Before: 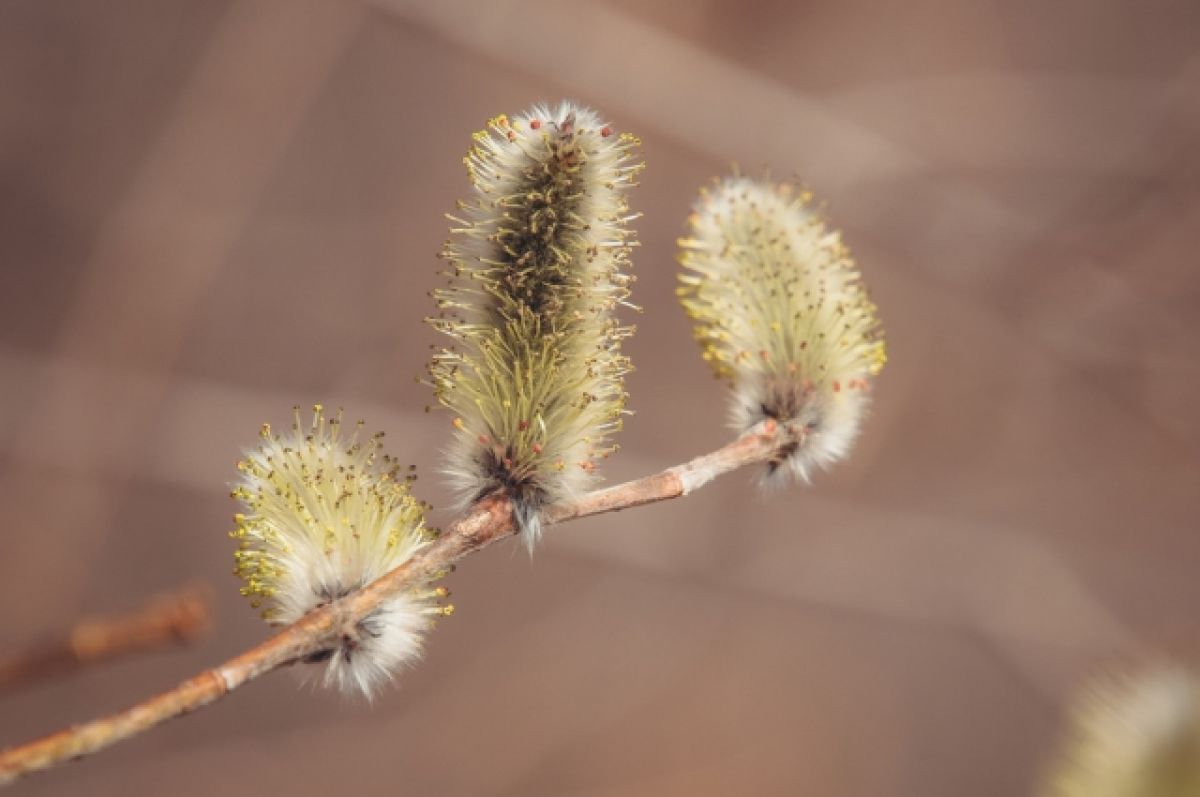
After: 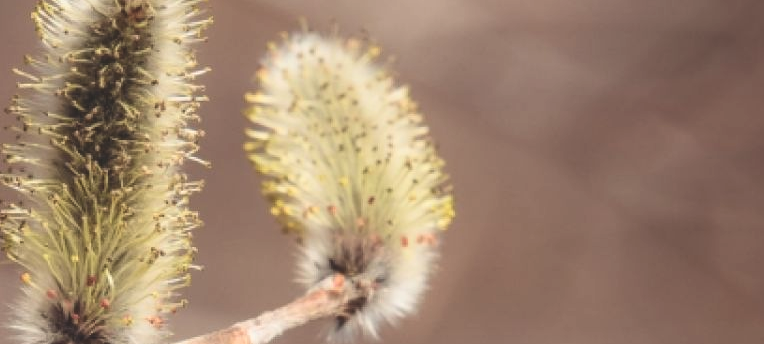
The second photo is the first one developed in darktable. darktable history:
exposure: black level correction -0.041, exposure 0.064 EV, compensate highlight preservation false
contrast brightness saturation: contrast 0.2, brightness -0.11, saturation 0.1
crop: left 36.005%, top 18.293%, right 0.31%, bottom 38.444%
